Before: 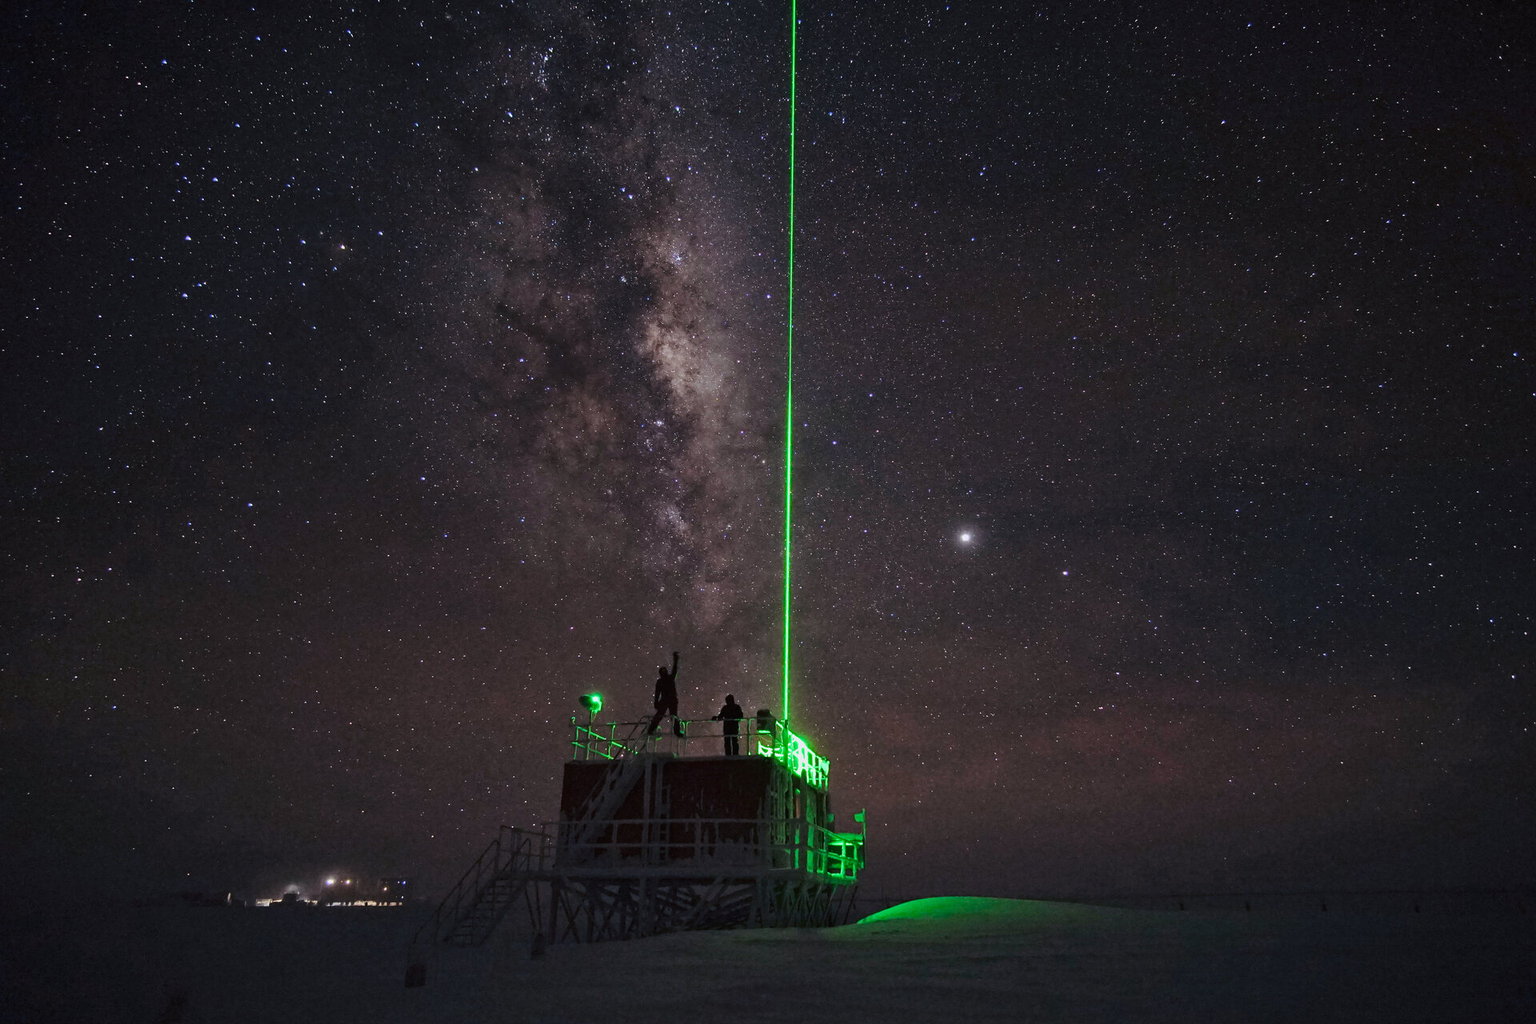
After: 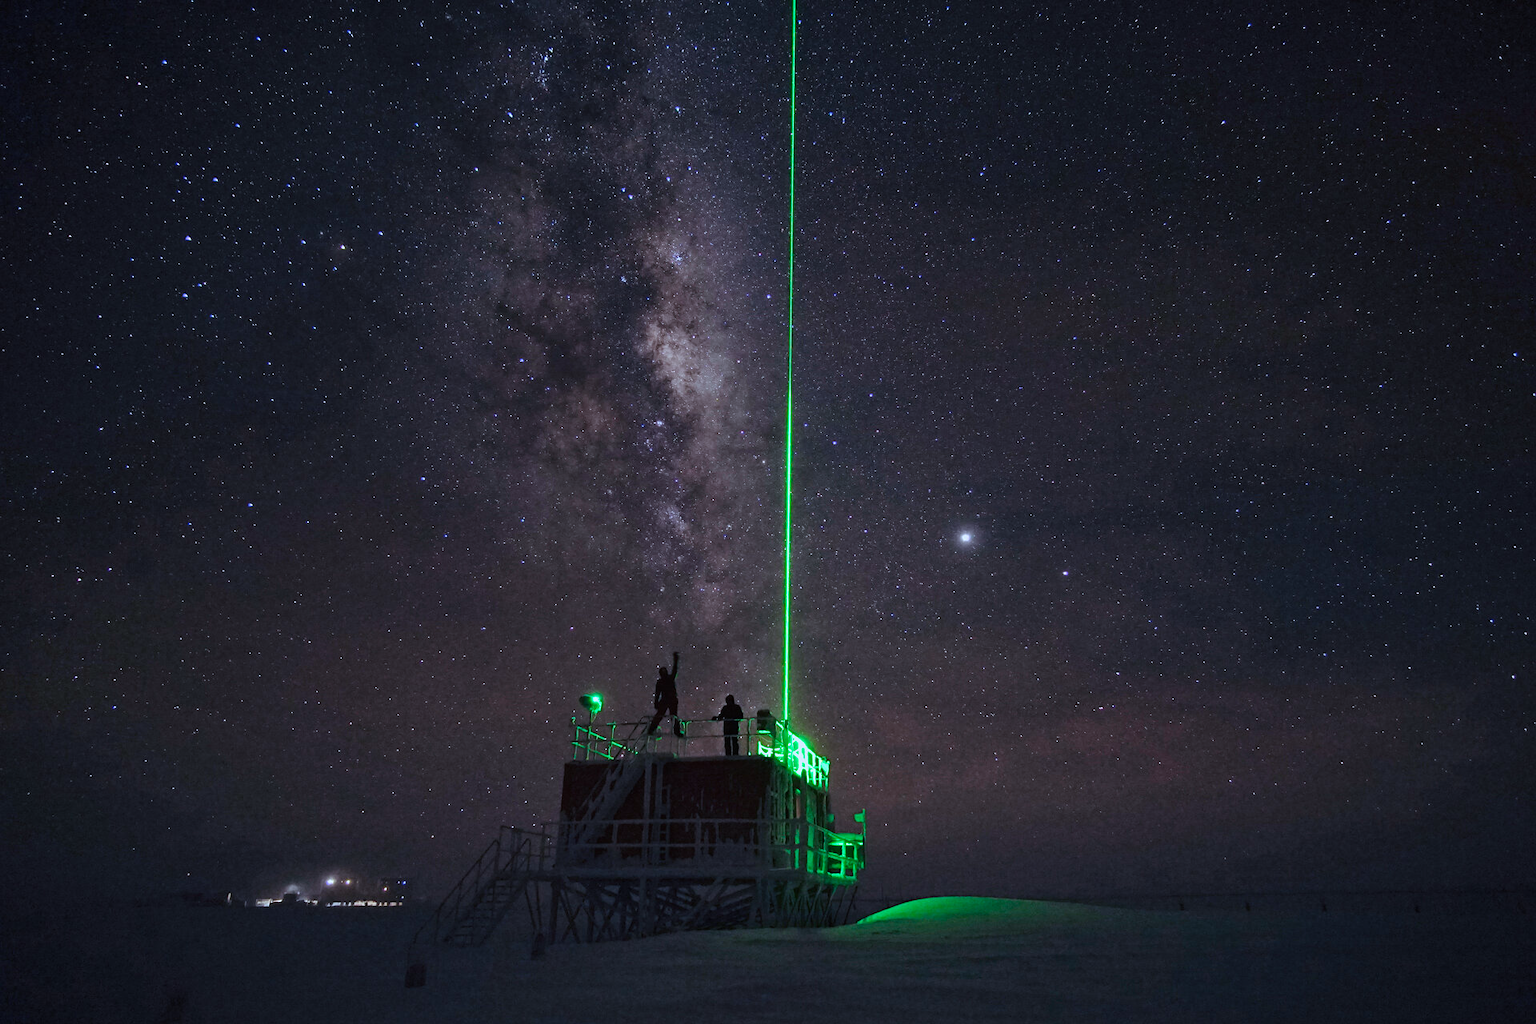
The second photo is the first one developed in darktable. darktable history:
color calibration: illuminant as shot in camera, x 0.378, y 0.381, temperature 4091.58 K
